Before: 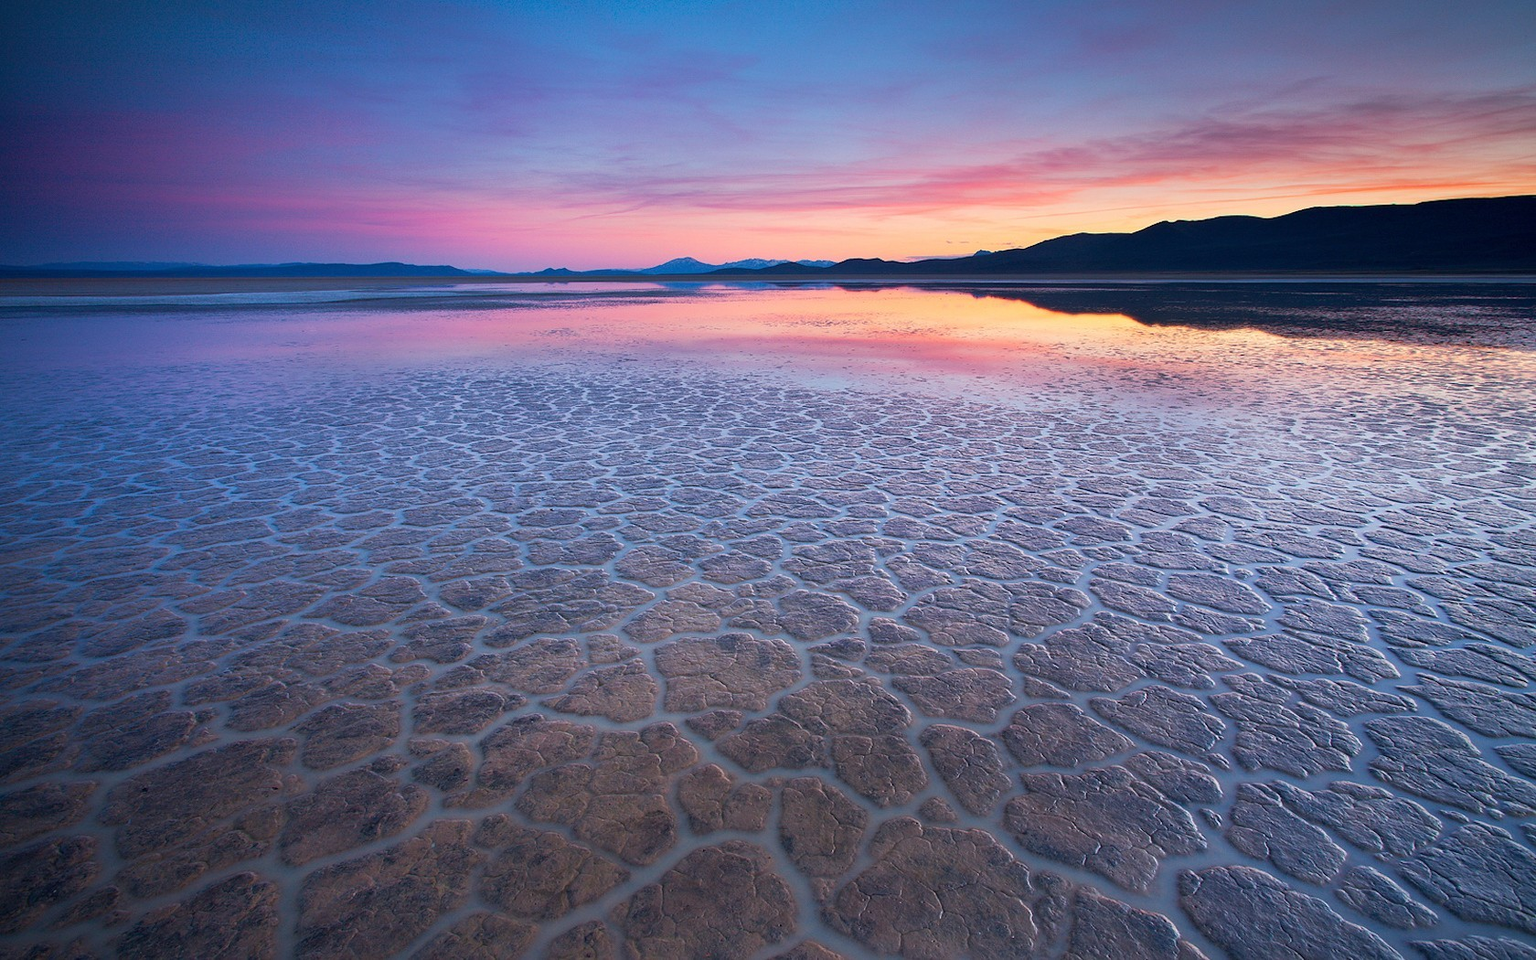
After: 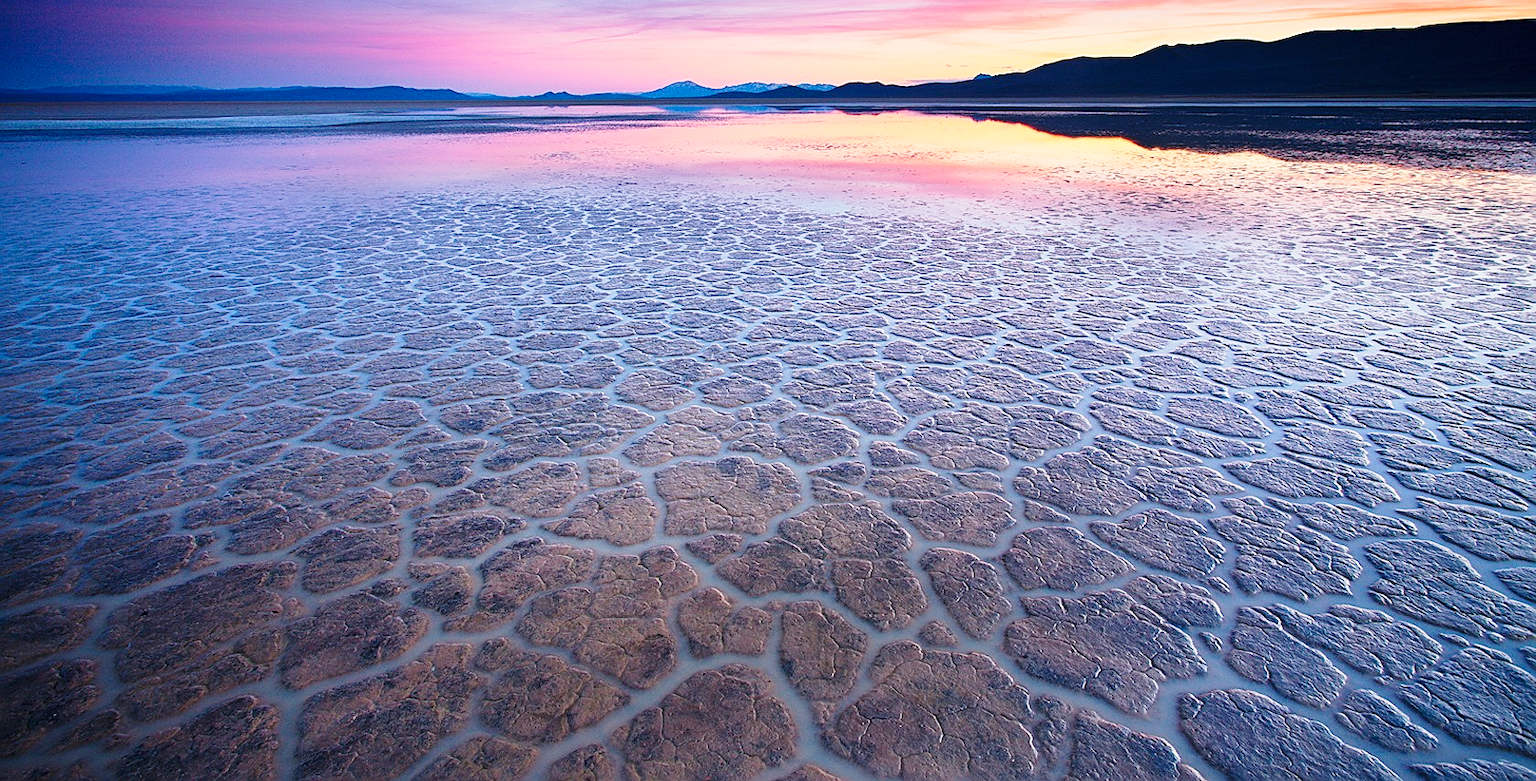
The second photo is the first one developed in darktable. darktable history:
sharpen: on, module defaults
exposure: exposure -0.064 EV, compensate highlight preservation false
crop and rotate: top 18.507%
base curve: curves: ch0 [(0, 0) (0.028, 0.03) (0.121, 0.232) (0.46, 0.748) (0.859, 0.968) (1, 1)], preserve colors none
